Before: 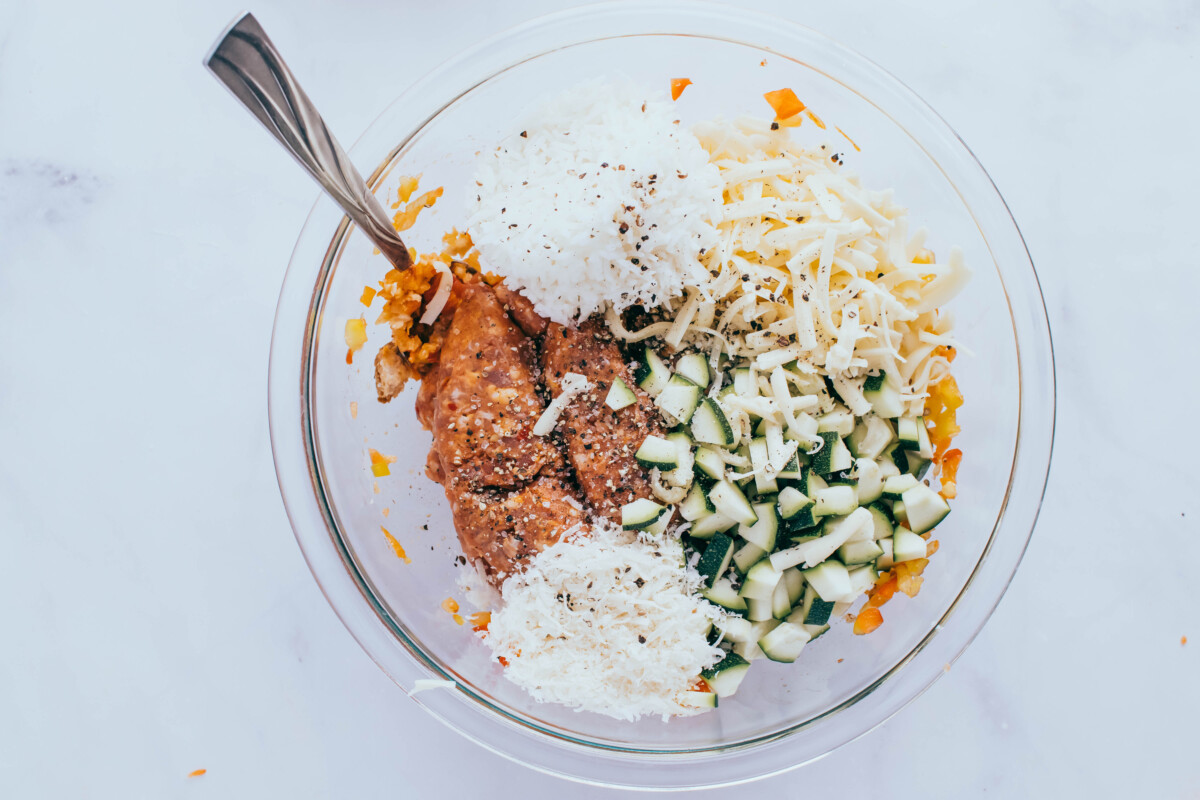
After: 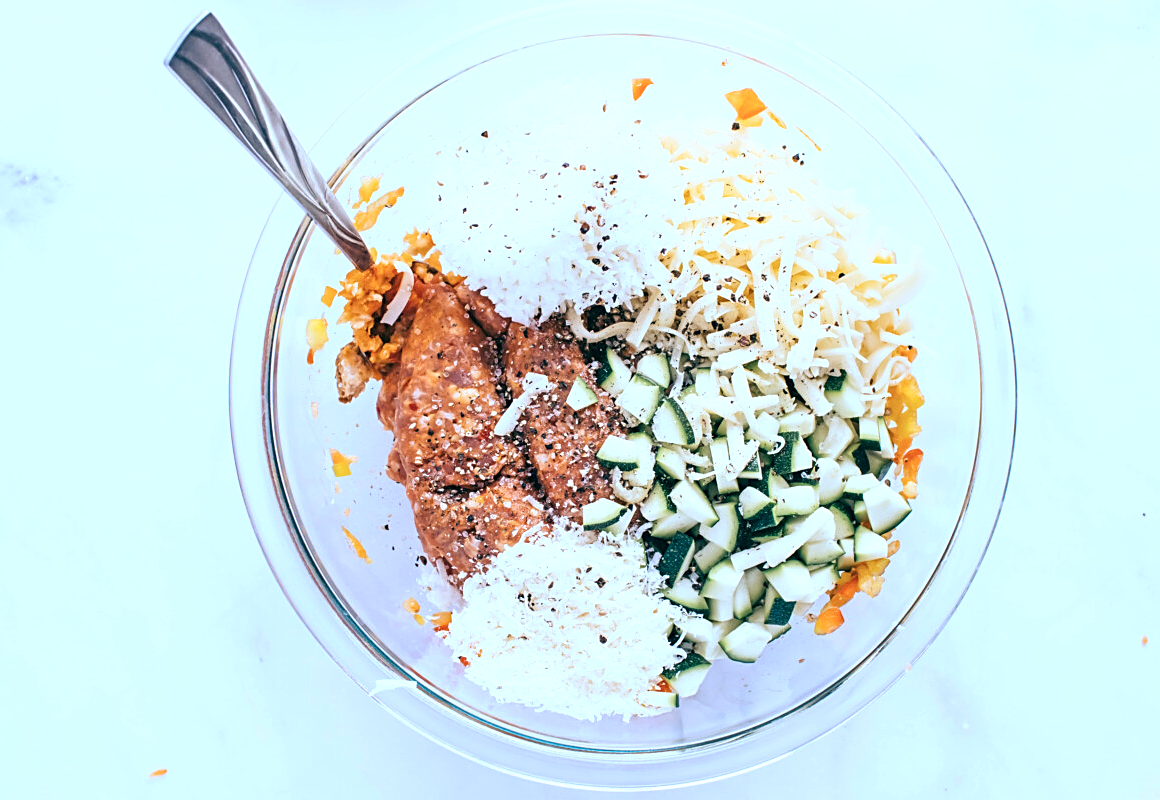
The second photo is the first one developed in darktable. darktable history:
crop and rotate: left 3.316%
sharpen: on, module defaults
exposure: black level correction 0, exposure 0.499 EV, compensate exposure bias true, compensate highlight preservation false
color calibration: x 0.381, y 0.391, temperature 4089.02 K
